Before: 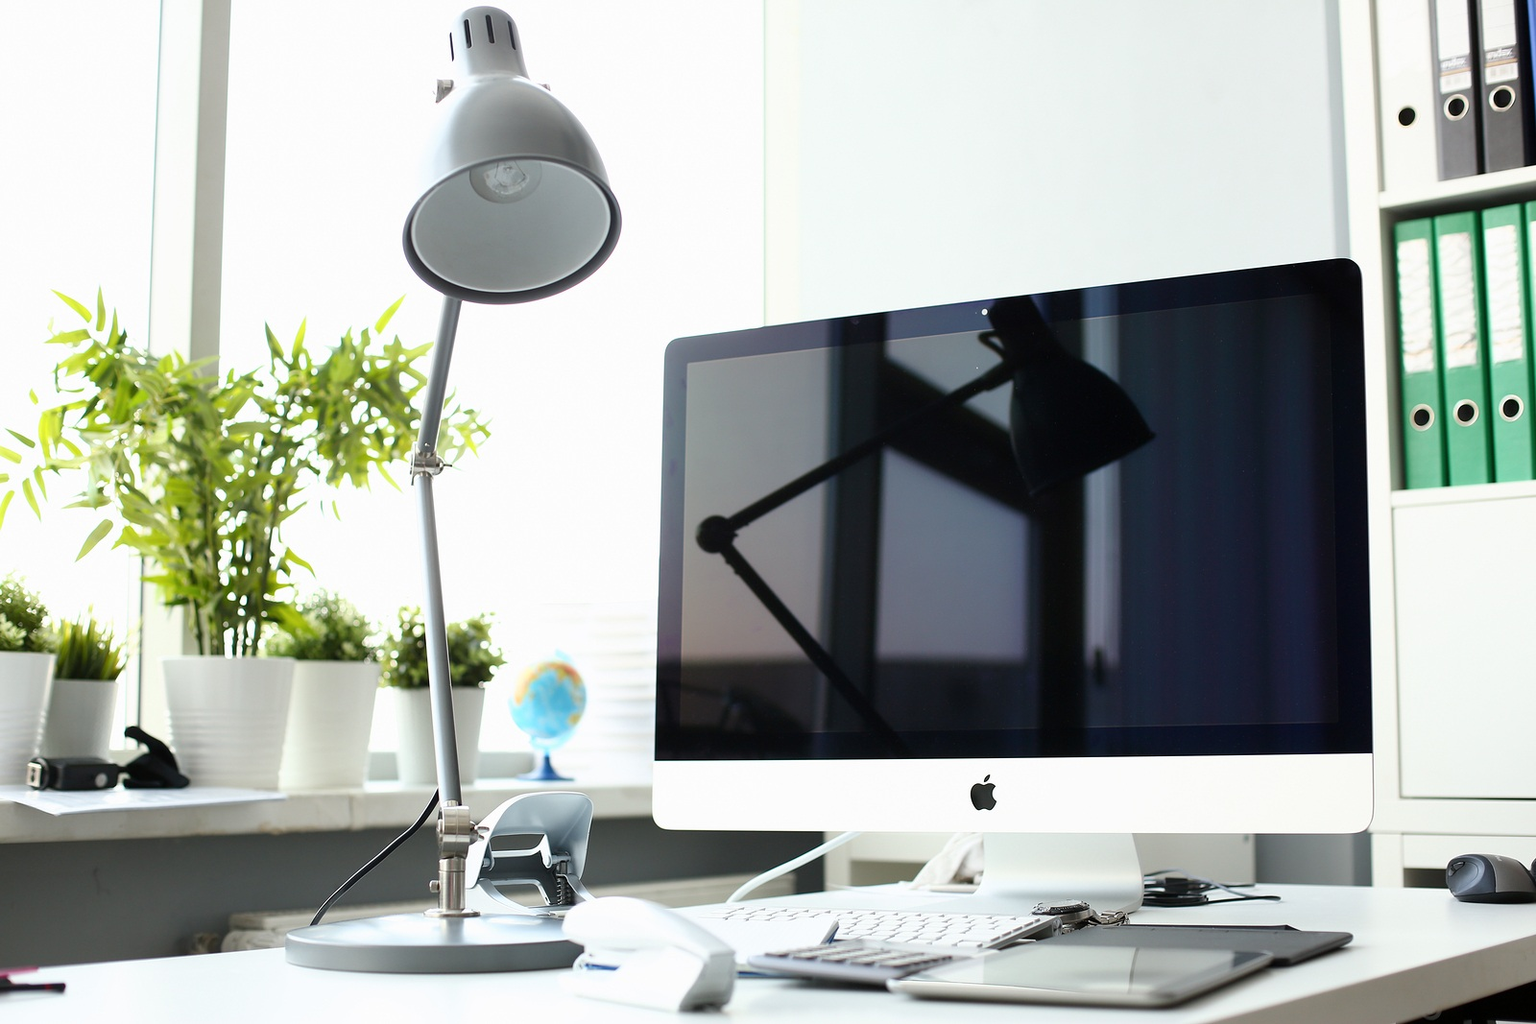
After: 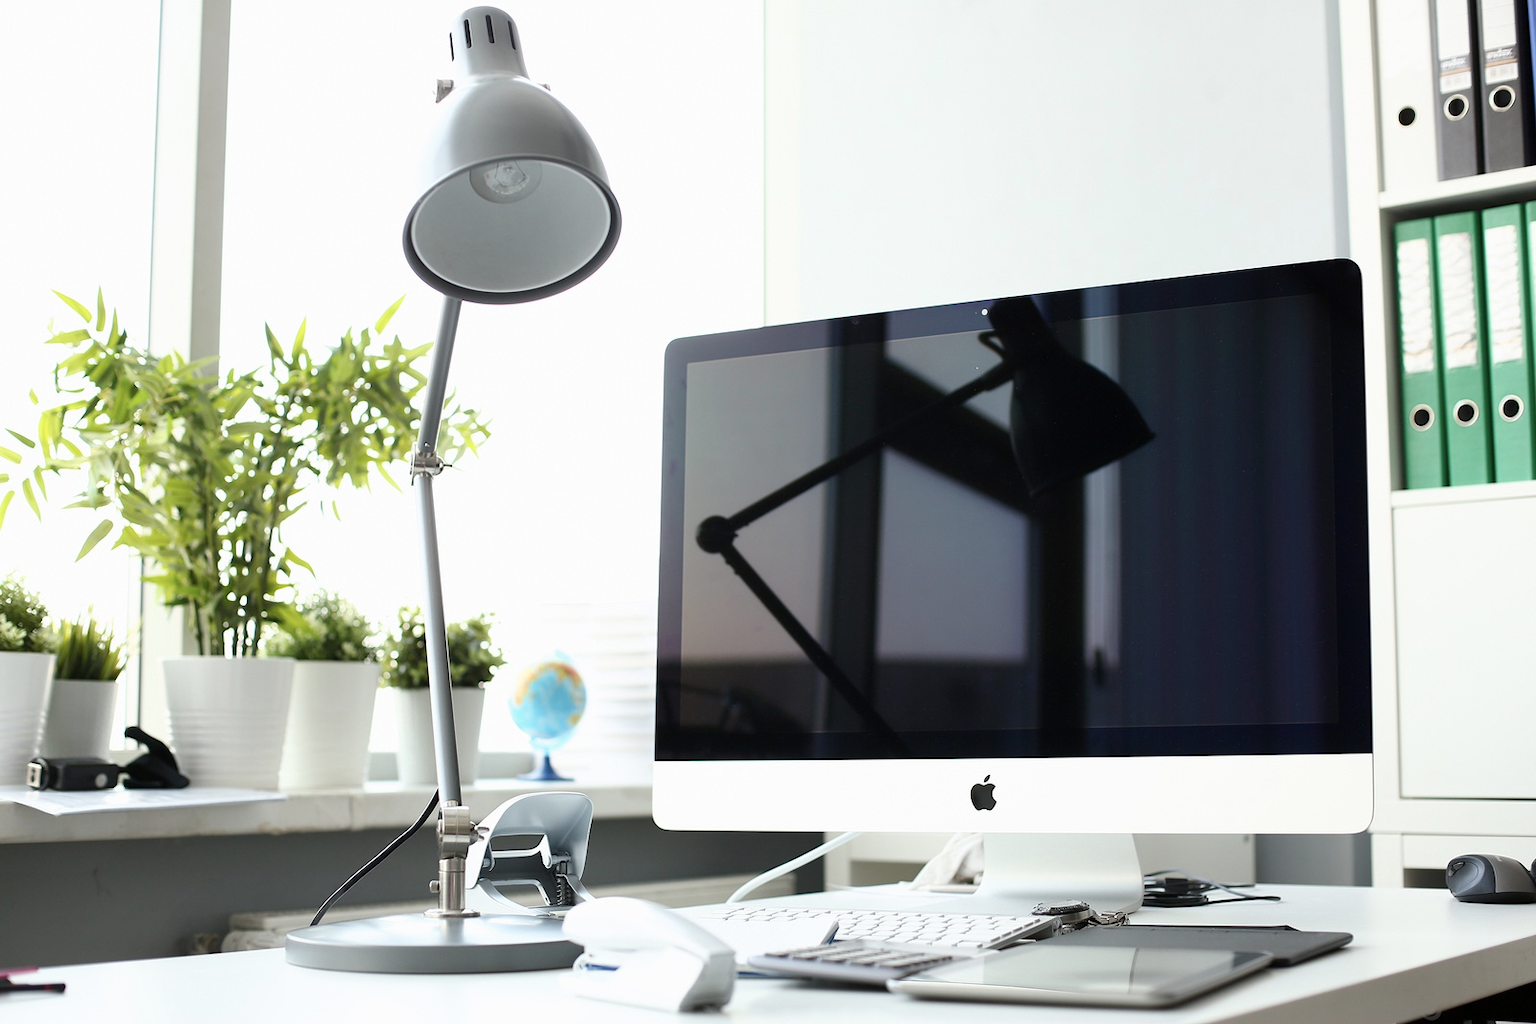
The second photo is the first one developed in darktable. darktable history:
contrast brightness saturation: saturation -0.154
